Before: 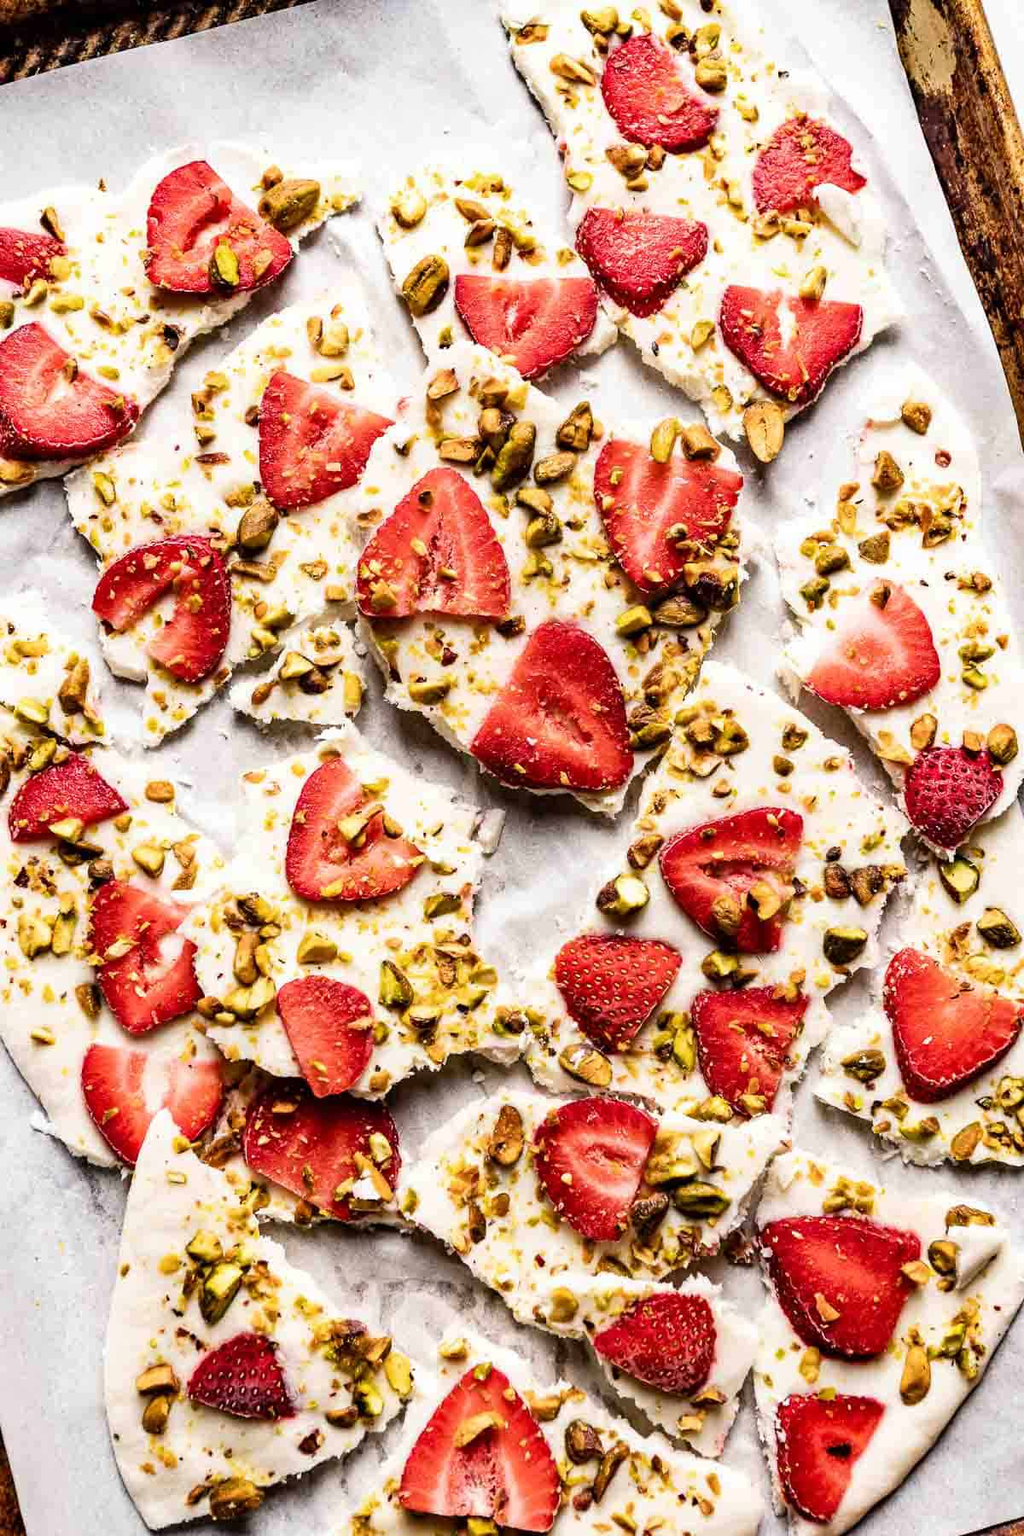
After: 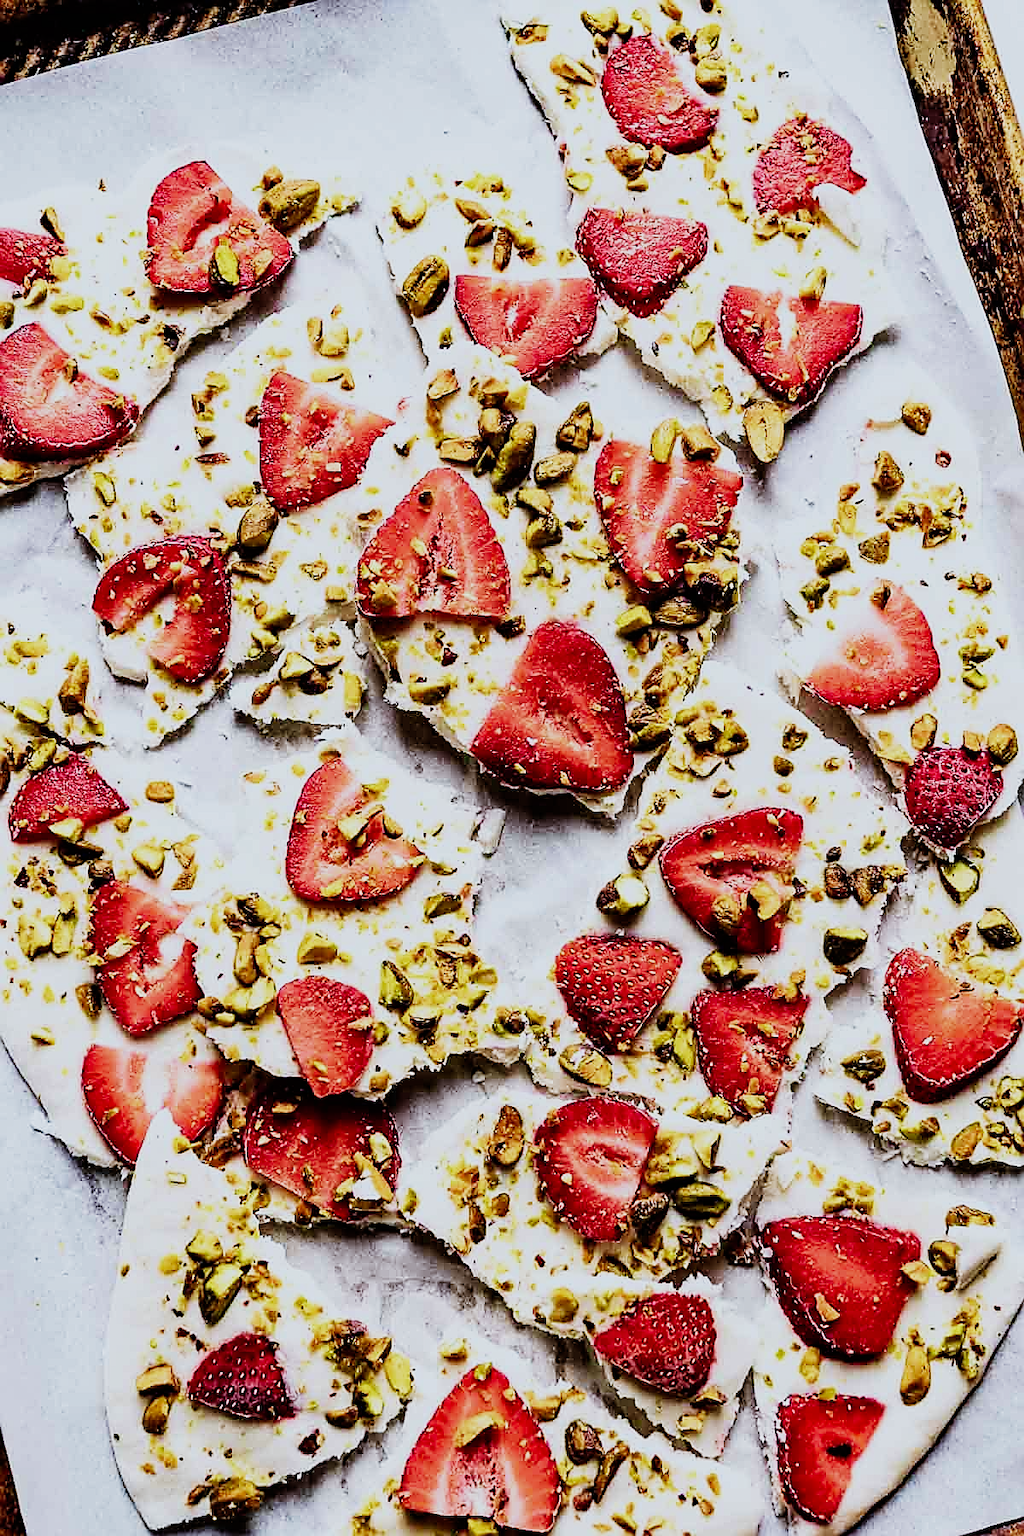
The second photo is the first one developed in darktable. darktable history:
velvia: on, module defaults
sharpen: radius 1.4, amount 1.25, threshold 0.7
sigmoid: contrast 1.6, skew -0.2, preserve hue 0%, red attenuation 0.1, red rotation 0.035, green attenuation 0.1, green rotation -0.017, blue attenuation 0.15, blue rotation -0.052, base primaries Rec2020
white balance: red 0.924, blue 1.095
